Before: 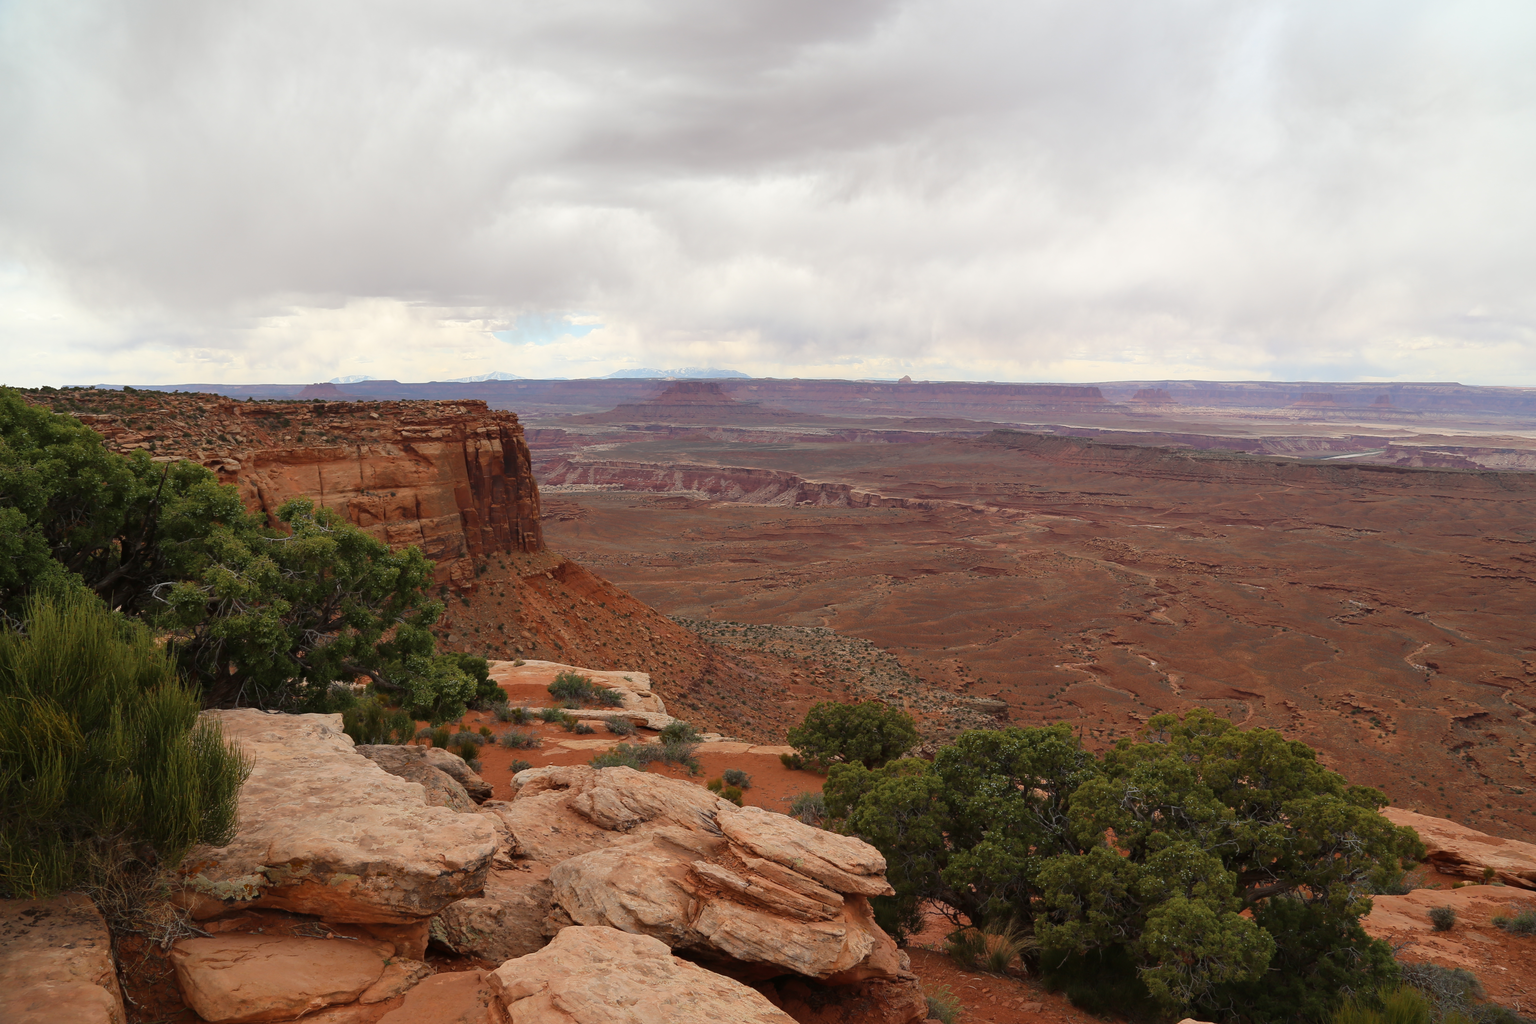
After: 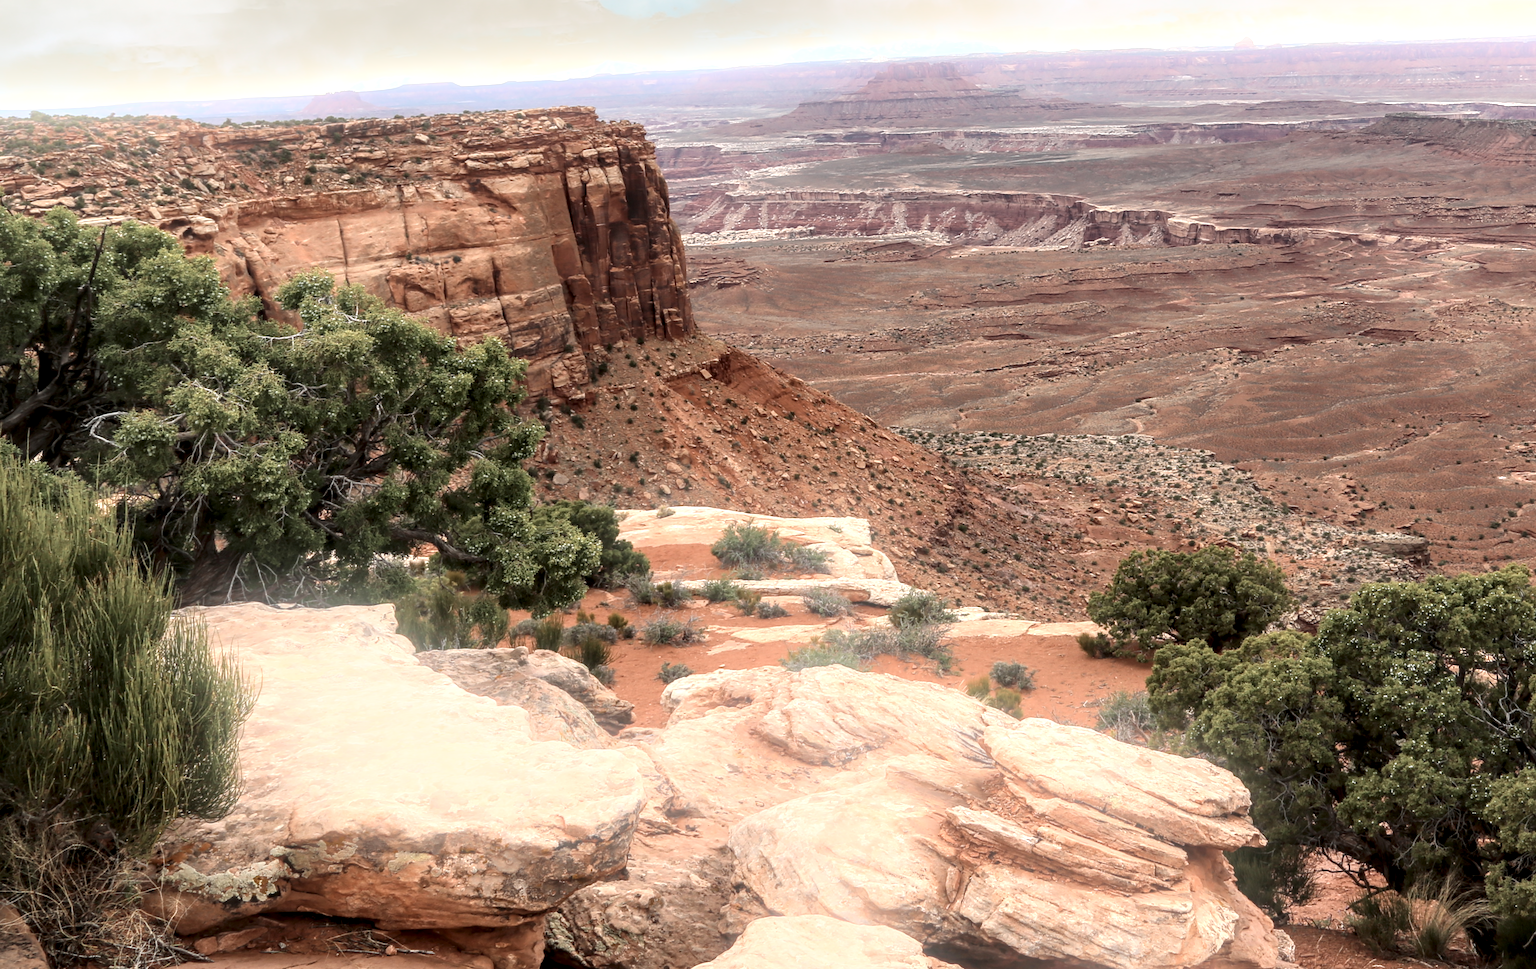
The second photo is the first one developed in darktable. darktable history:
color balance: contrast -15%
crop and rotate: angle -0.82°, left 3.85%, top 31.828%, right 27.992%
bloom: on, module defaults
exposure: black level correction 0, exposure 1.2 EV, compensate highlight preservation false
rotate and perspective: rotation -3.52°, crop left 0.036, crop right 0.964, crop top 0.081, crop bottom 0.919
local contrast: highlights 19%, detail 186%
contrast brightness saturation: contrast 0.06, brightness -0.01, saturation -0.23
